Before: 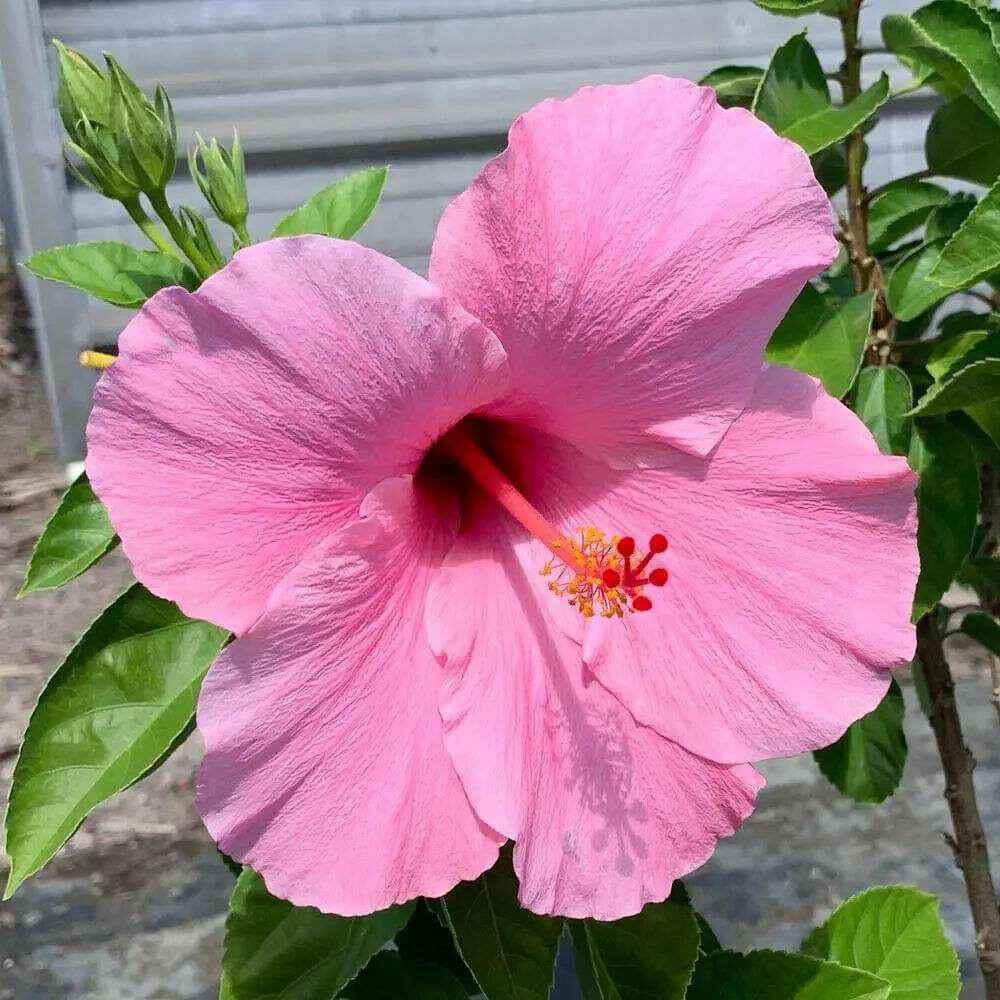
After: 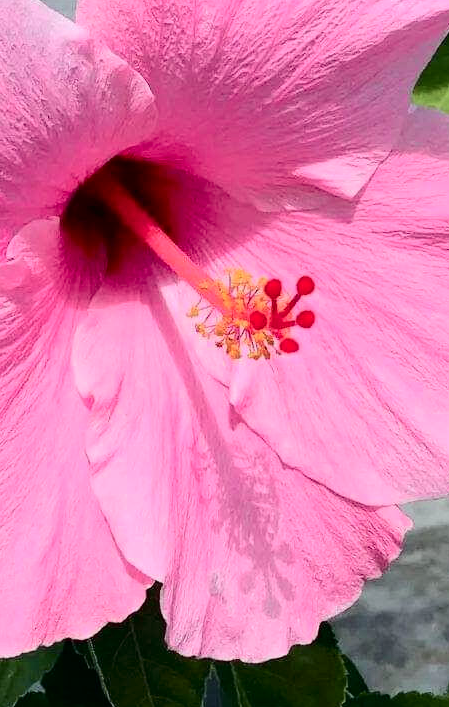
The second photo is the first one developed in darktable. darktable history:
tone curve: curves: ch0 [(0, 0) (0.081, 0.044) (0.185, 0.145) (0.283, 0.273) (0.405, 0.449) (0.495, 0.554) (0.686, 0.743) (0.826, 0.853) (0.978, 0.988)]; ch1 [(0, 0) (0.147, 0.166) (0.321, 0.362) (0.371, 0.402) (0.423, 0.426) (0.479, 0.472) (0.505, 0.497) (0.521, 0.506) (0.551, 0.546) (0.586, 0.571) (0.625, 0.638) (0.68, 0.715) (1, 1)]; ch2 [(0, 0) (0.346, 0.378) (0.404, 0.427) (0.502, 0.498) (0.531, 0.517) (0.547, 0.526) (0.582, 0.571) (0.629, 0.626) (0.717, 0.678) (1, 1)], color space Lab, independent channels, preserve colors none
crop: left 35.348%, top 25.891%, right 19.69%, bottom 3.407%
